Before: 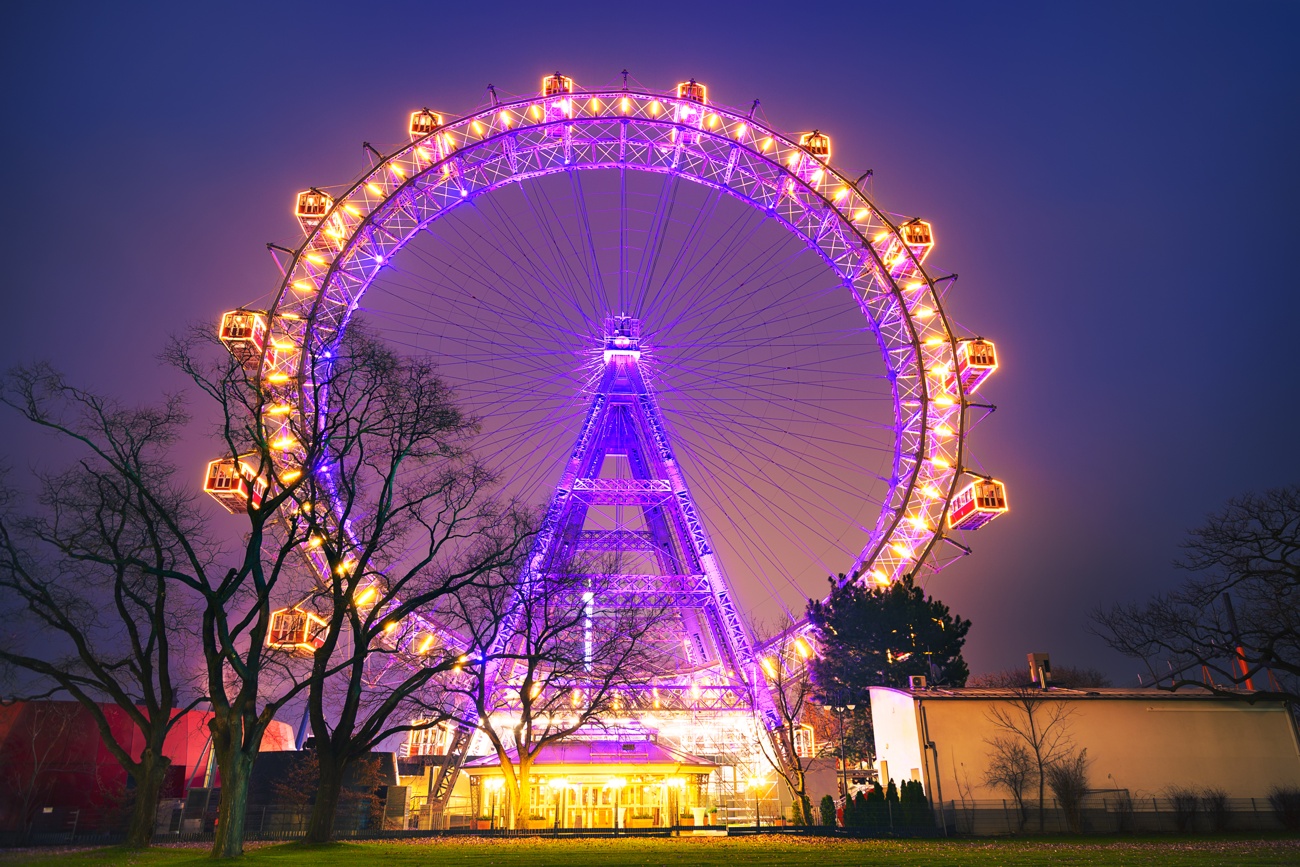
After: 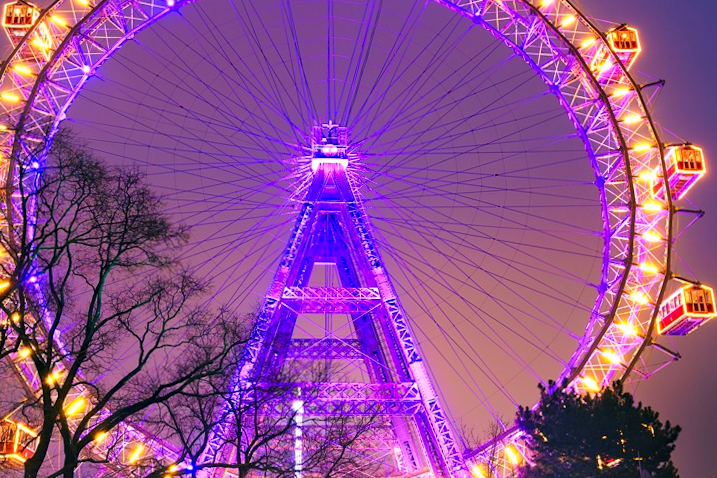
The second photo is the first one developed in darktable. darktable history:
rotate and perspective: rotation -0.45°, automatic cropping original format, crop left 0.008, crop right 0.992, crop top 0.012, crop bottom 0.988
local contrast: mode bilateral grid, contrast 20, coarseness 50, detail 132%, midtone range 0.2
crop and rotate: left 22.13%, top 22.054%, right 22.026%, bottom 22.102%
contrast brightness saturation: saturation 0.13
